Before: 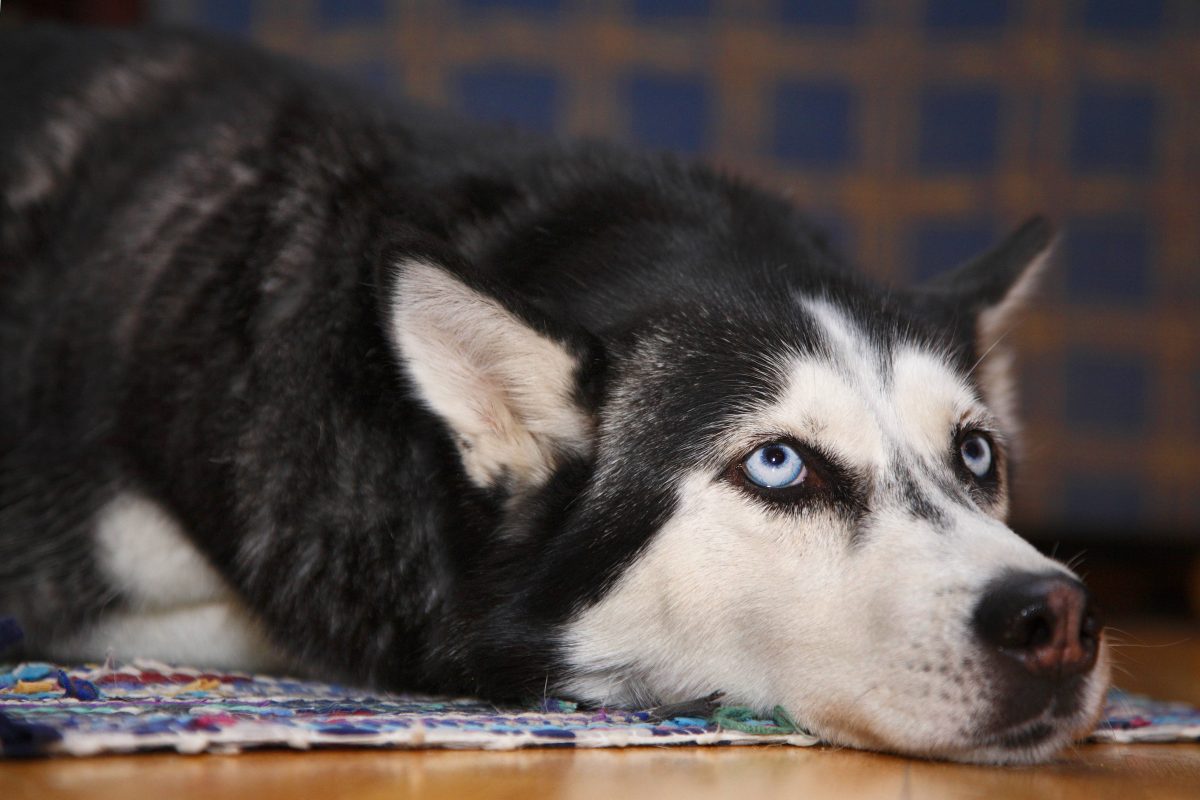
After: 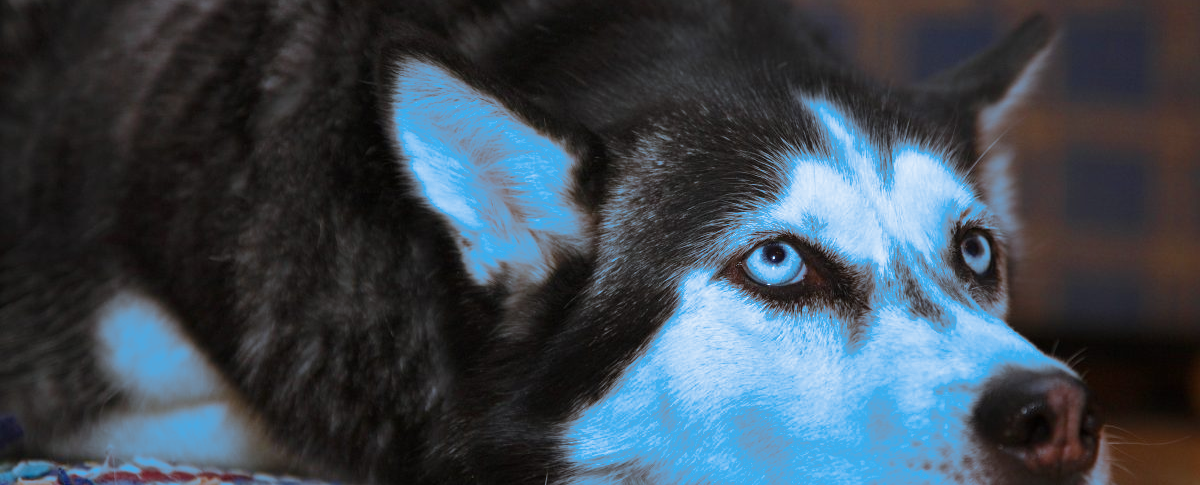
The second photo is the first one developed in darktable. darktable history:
crop and rotate: top 25.357%, bottom 13.942%
split-toning: shadows › hue 220°, shadows › saturation 0.64, highlights › hue 220°, highlights › saturation 0.64, balance 0, compress 5.22%
